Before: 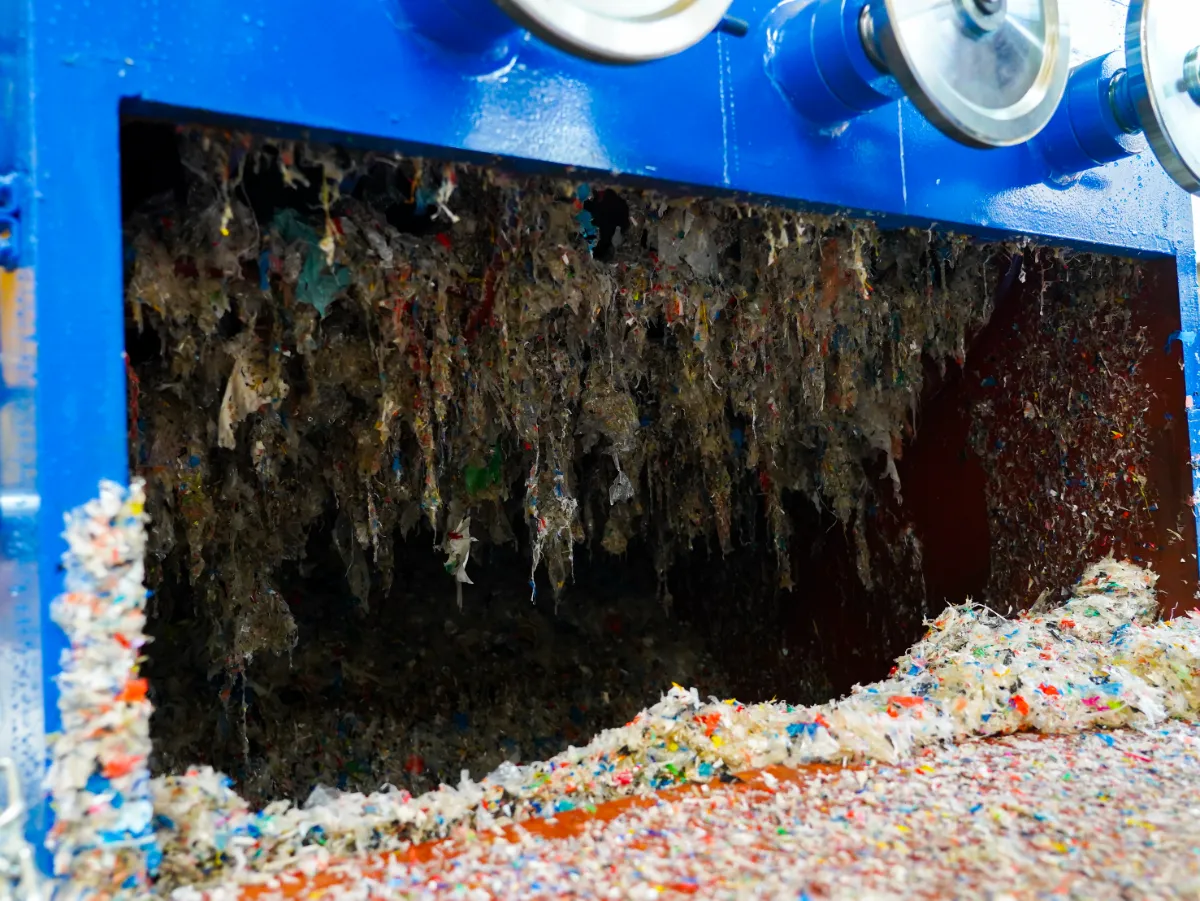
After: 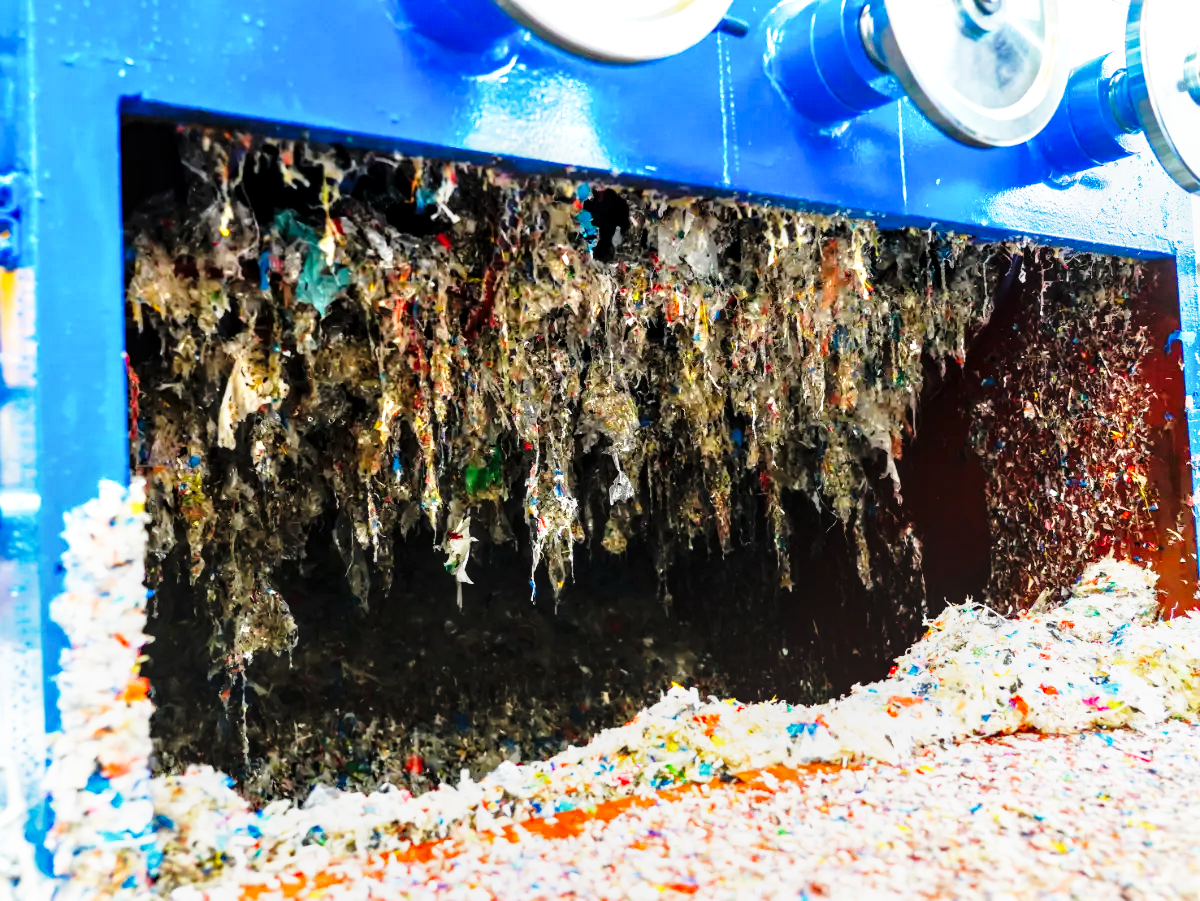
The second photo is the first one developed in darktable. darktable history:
base curve: curves: ch0 [(0, 0) (0.026, 0.03) (0.109, 0.232) (0.351, 0.748) (0.669, 0.968) (1, 1)], preserve colors none
tone equalizer: -7 EV 0.15 EV, -6 EV 0.6 EV, -5 EV 1.15 EV, -4 EV 1.33 EV, -3 EV 1.15 EV, -2 EV 0.6 EV, -1 EV 0.15 EV, mask exposure compensation -0.5 EV
local contrast: detail 130%
